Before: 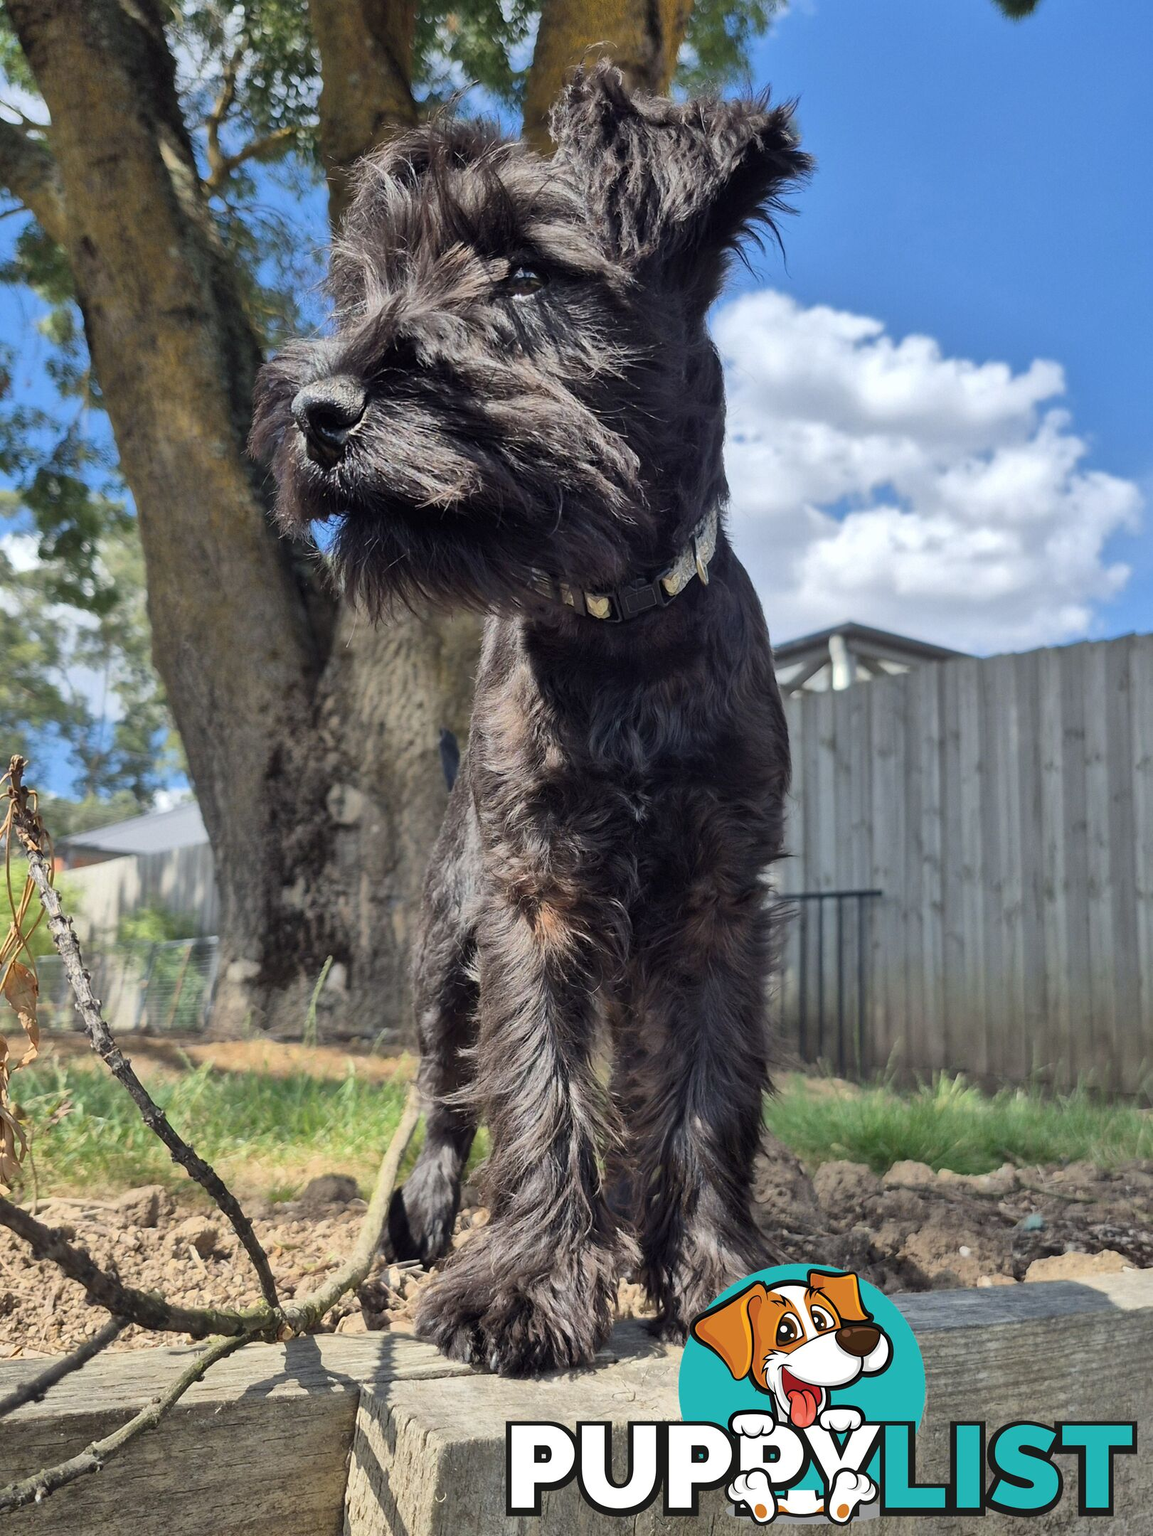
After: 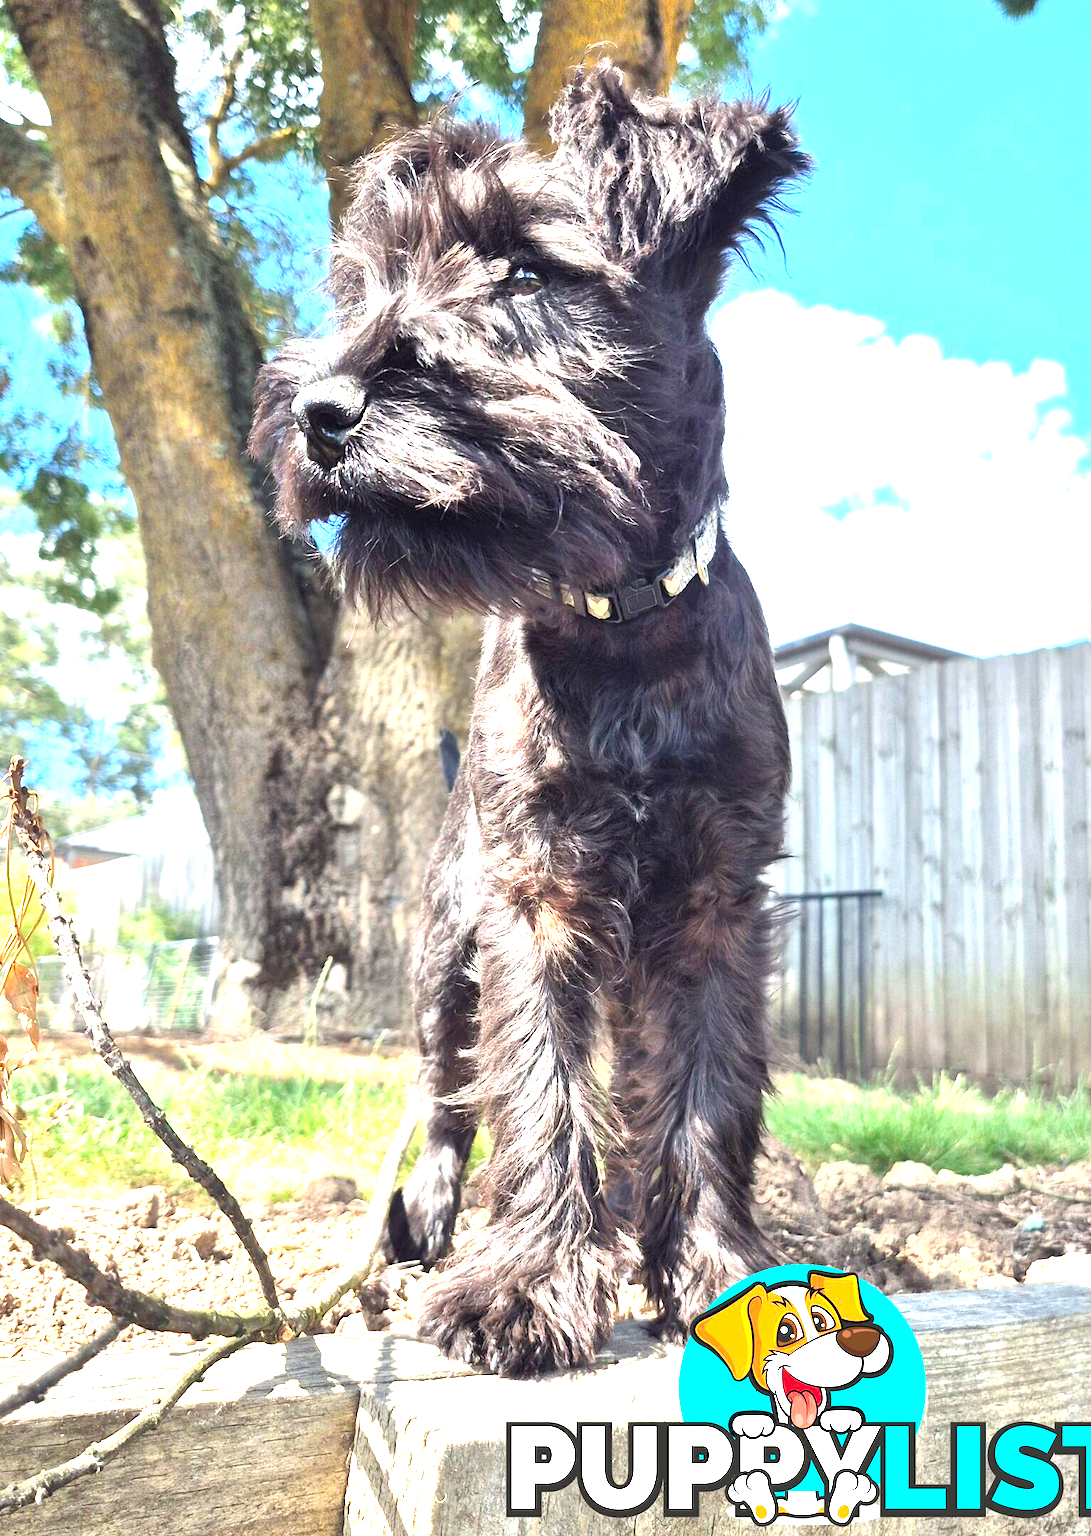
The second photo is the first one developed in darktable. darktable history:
exposure: black level correction 0, exposure 1.946 EV, compensate exposure bias true, compensate highlight preservation false
crop and rotate: left 0%, right 5.328%
